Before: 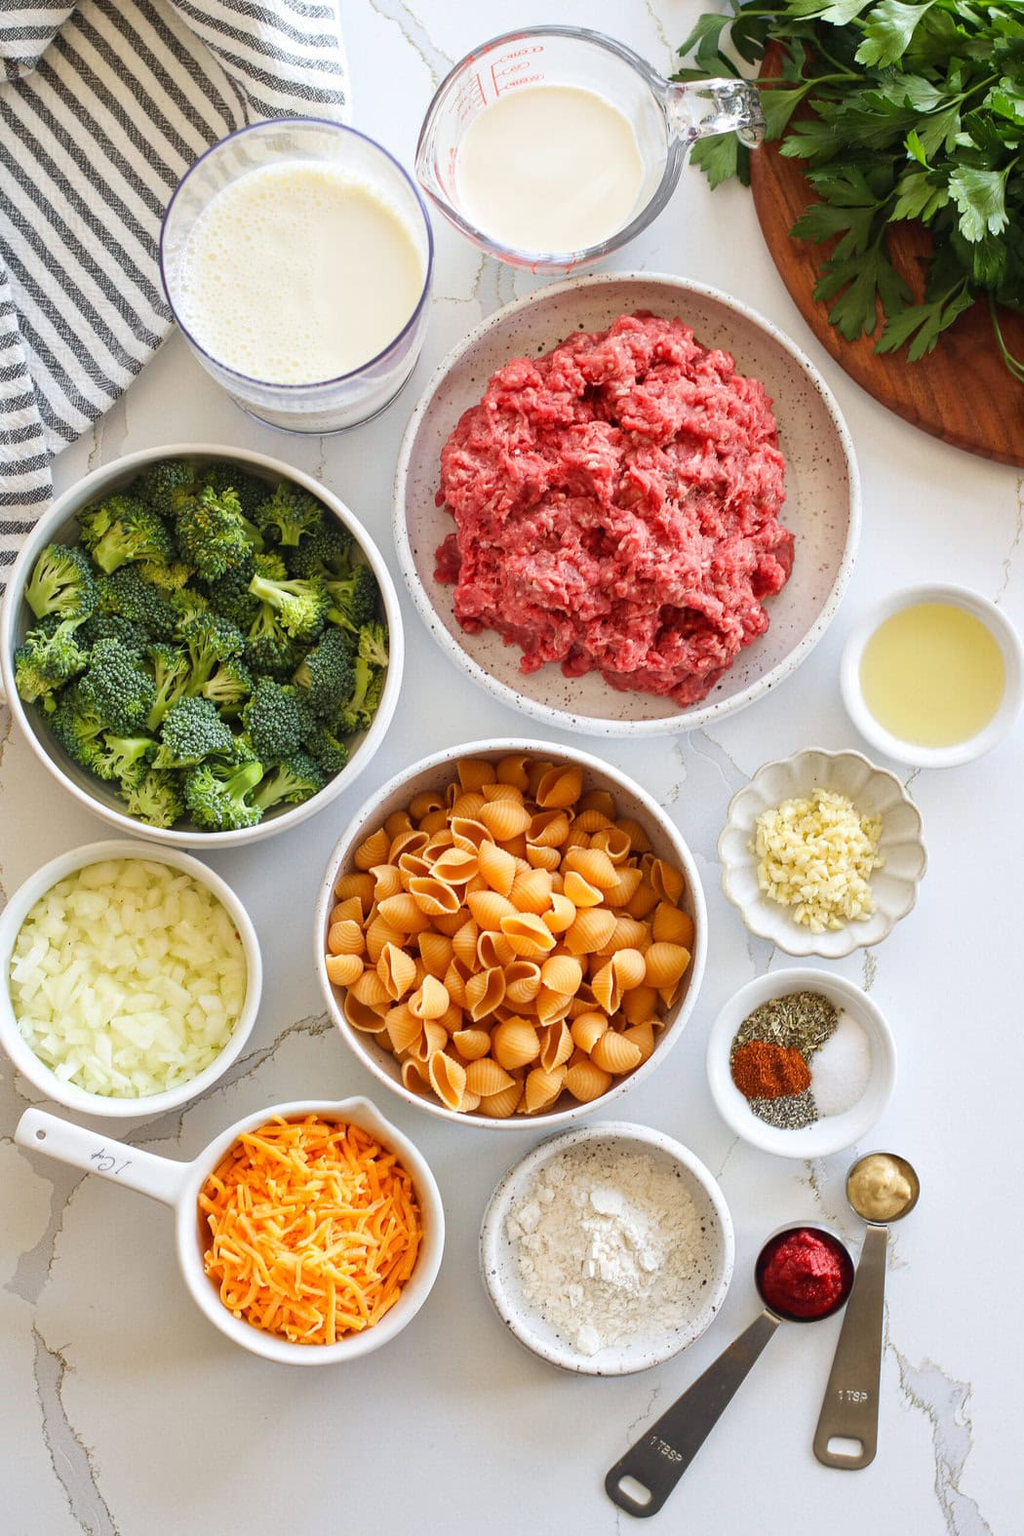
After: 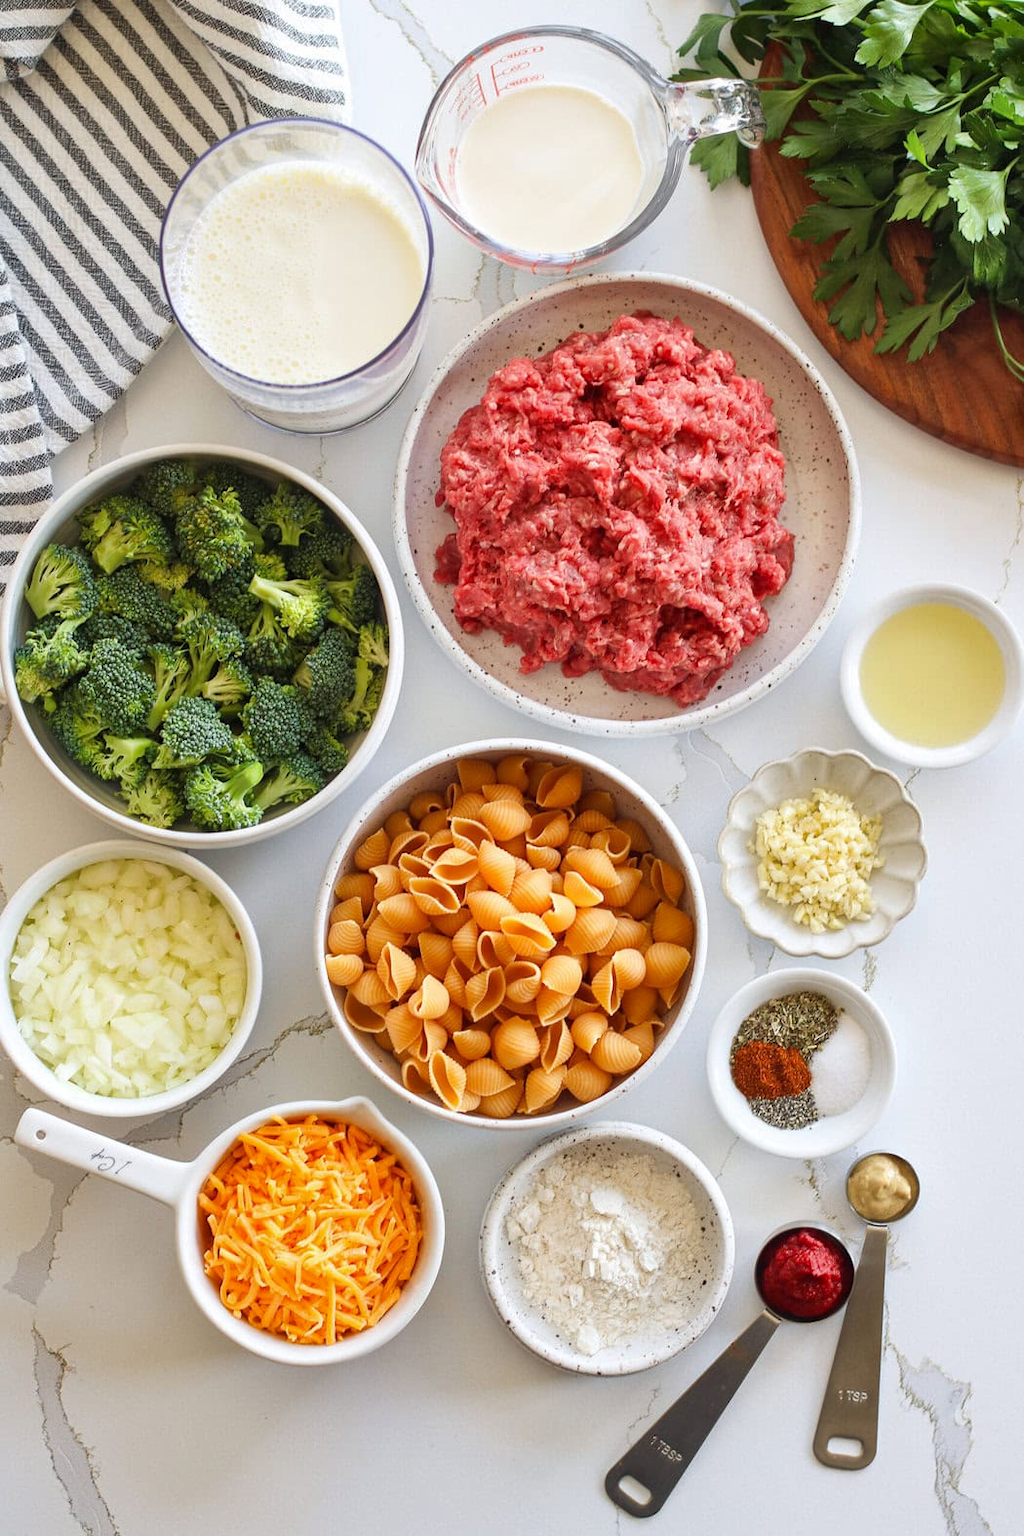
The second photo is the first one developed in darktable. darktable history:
shadows and highlights: shadows 73.74, highlights -23.62, highlights color adjustment 0.178%, soften with gaussian
